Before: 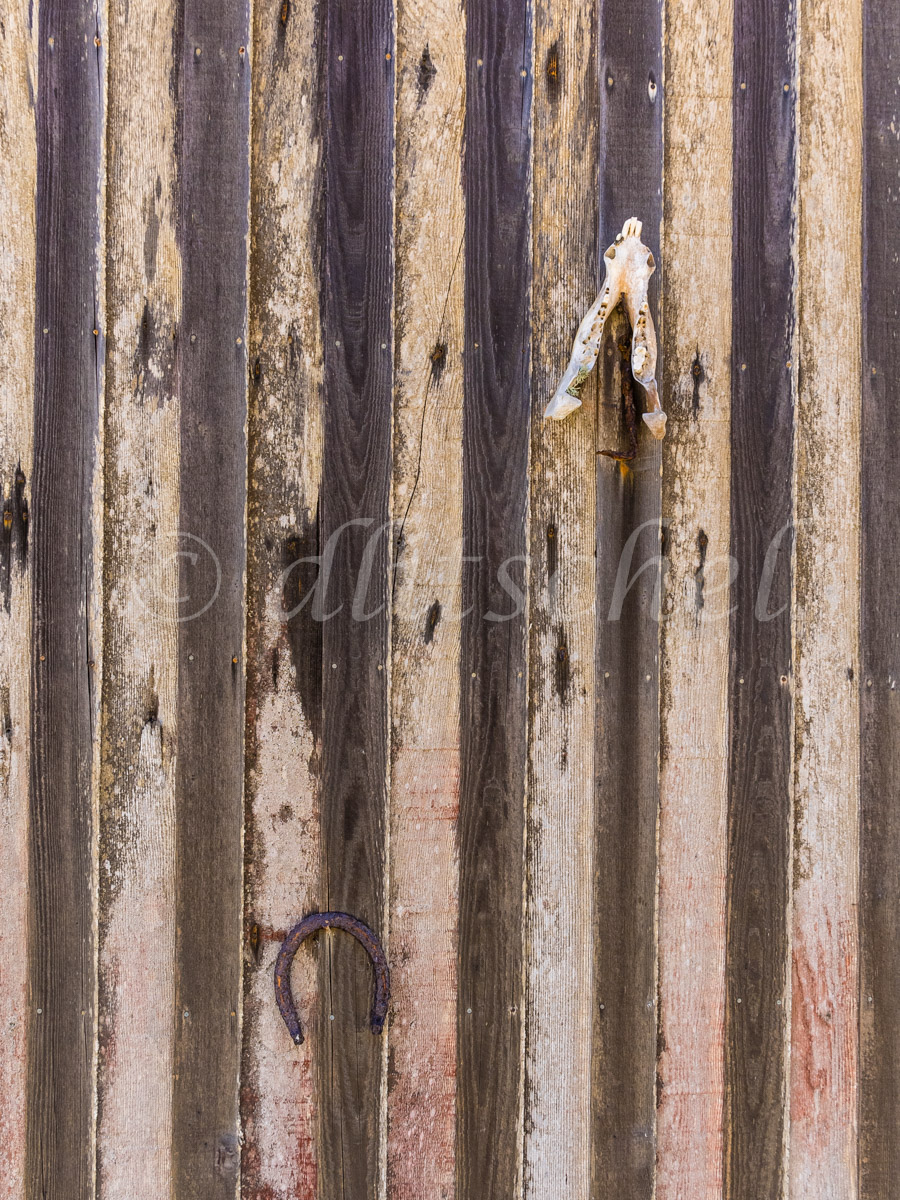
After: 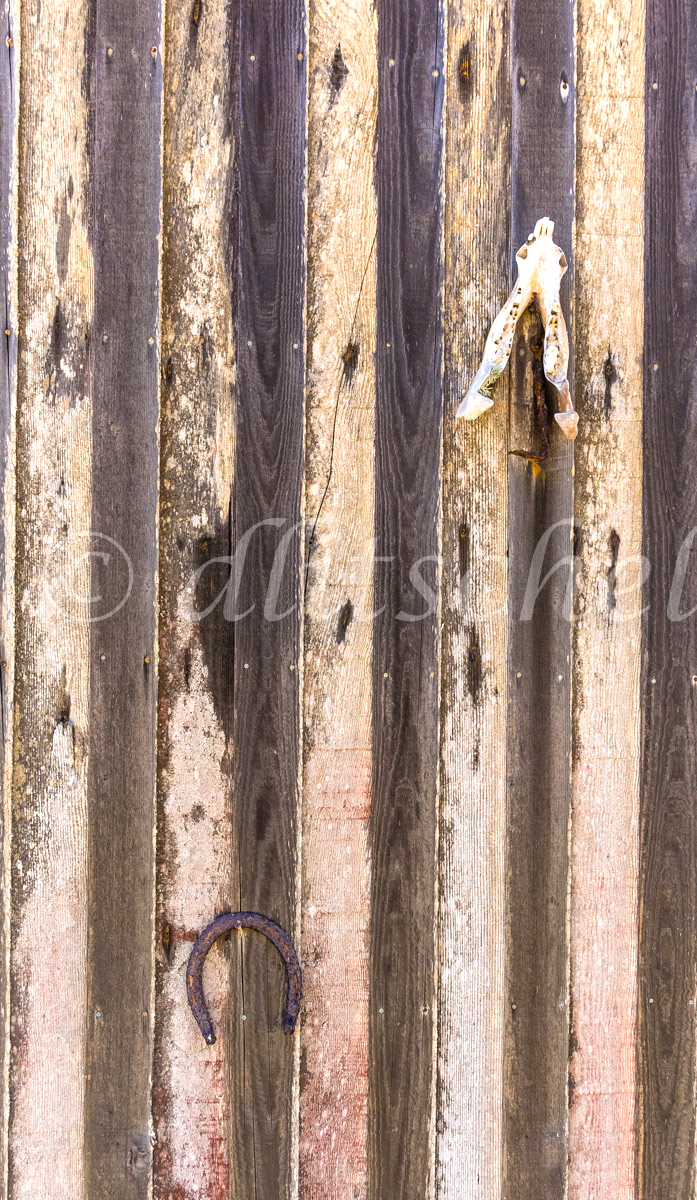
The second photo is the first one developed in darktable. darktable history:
exposure: exposure 0.6 EV, compensate highlight preservation false
crop: left 9.88%, right 12.664%
